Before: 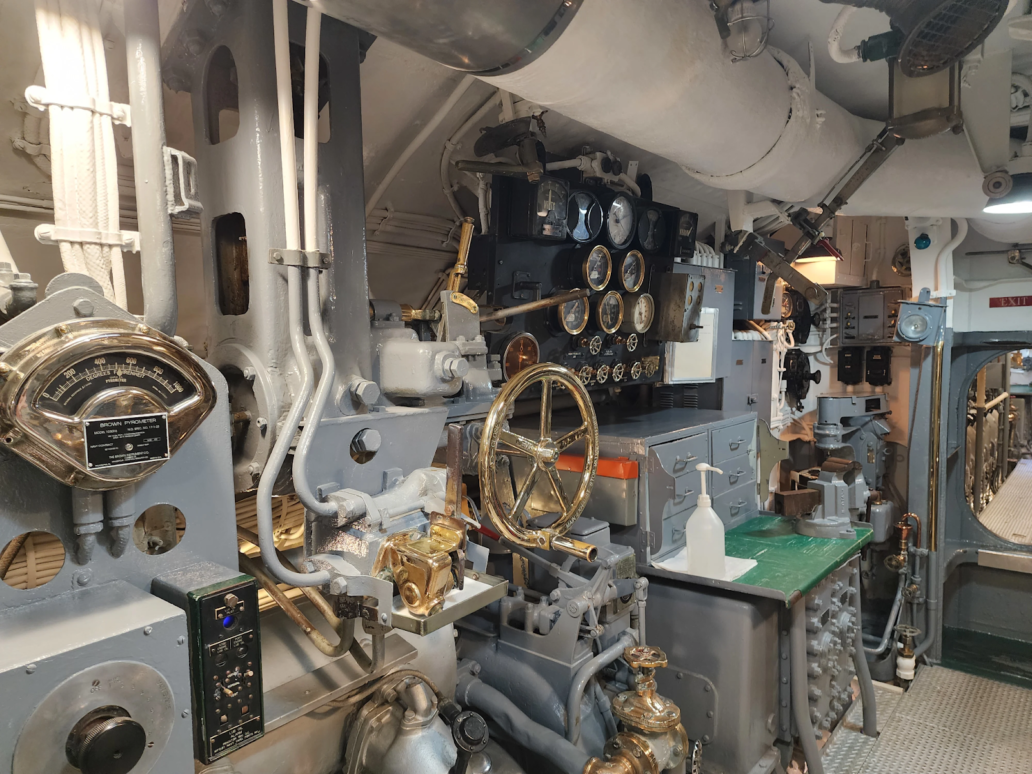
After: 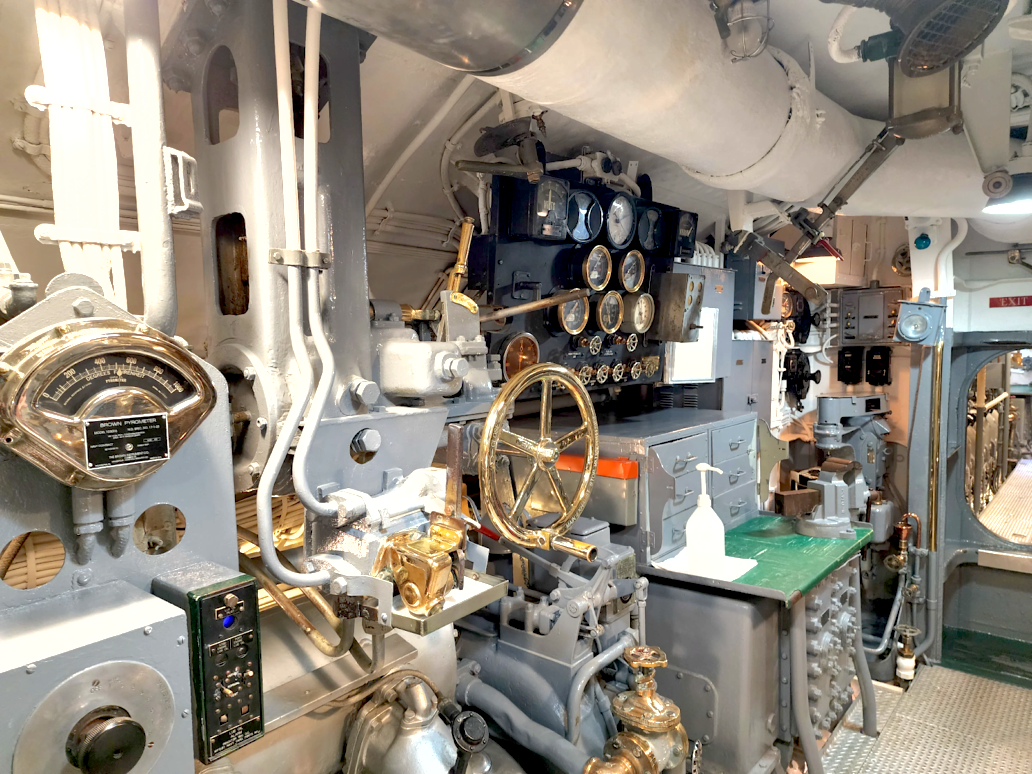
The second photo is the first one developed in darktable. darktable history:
shadows and highlights: on, module defaults
exposure: black level correction 0.01, exposure 1 EV, compensate highlight preservation false
